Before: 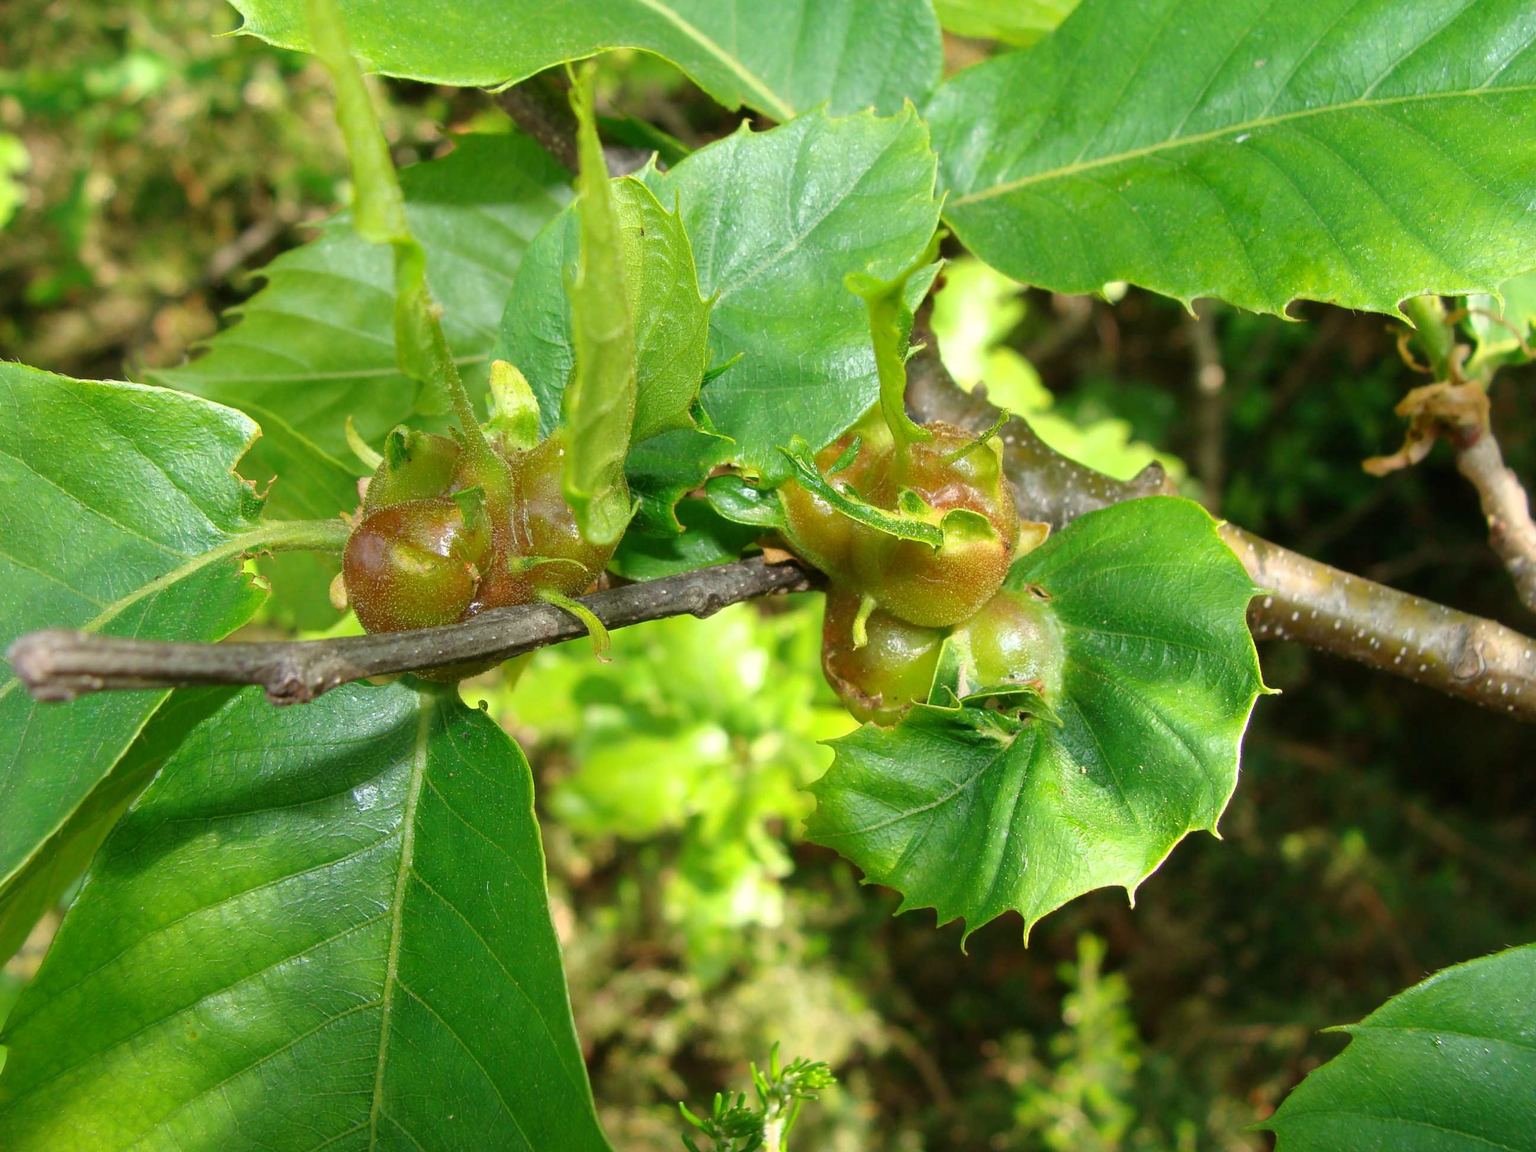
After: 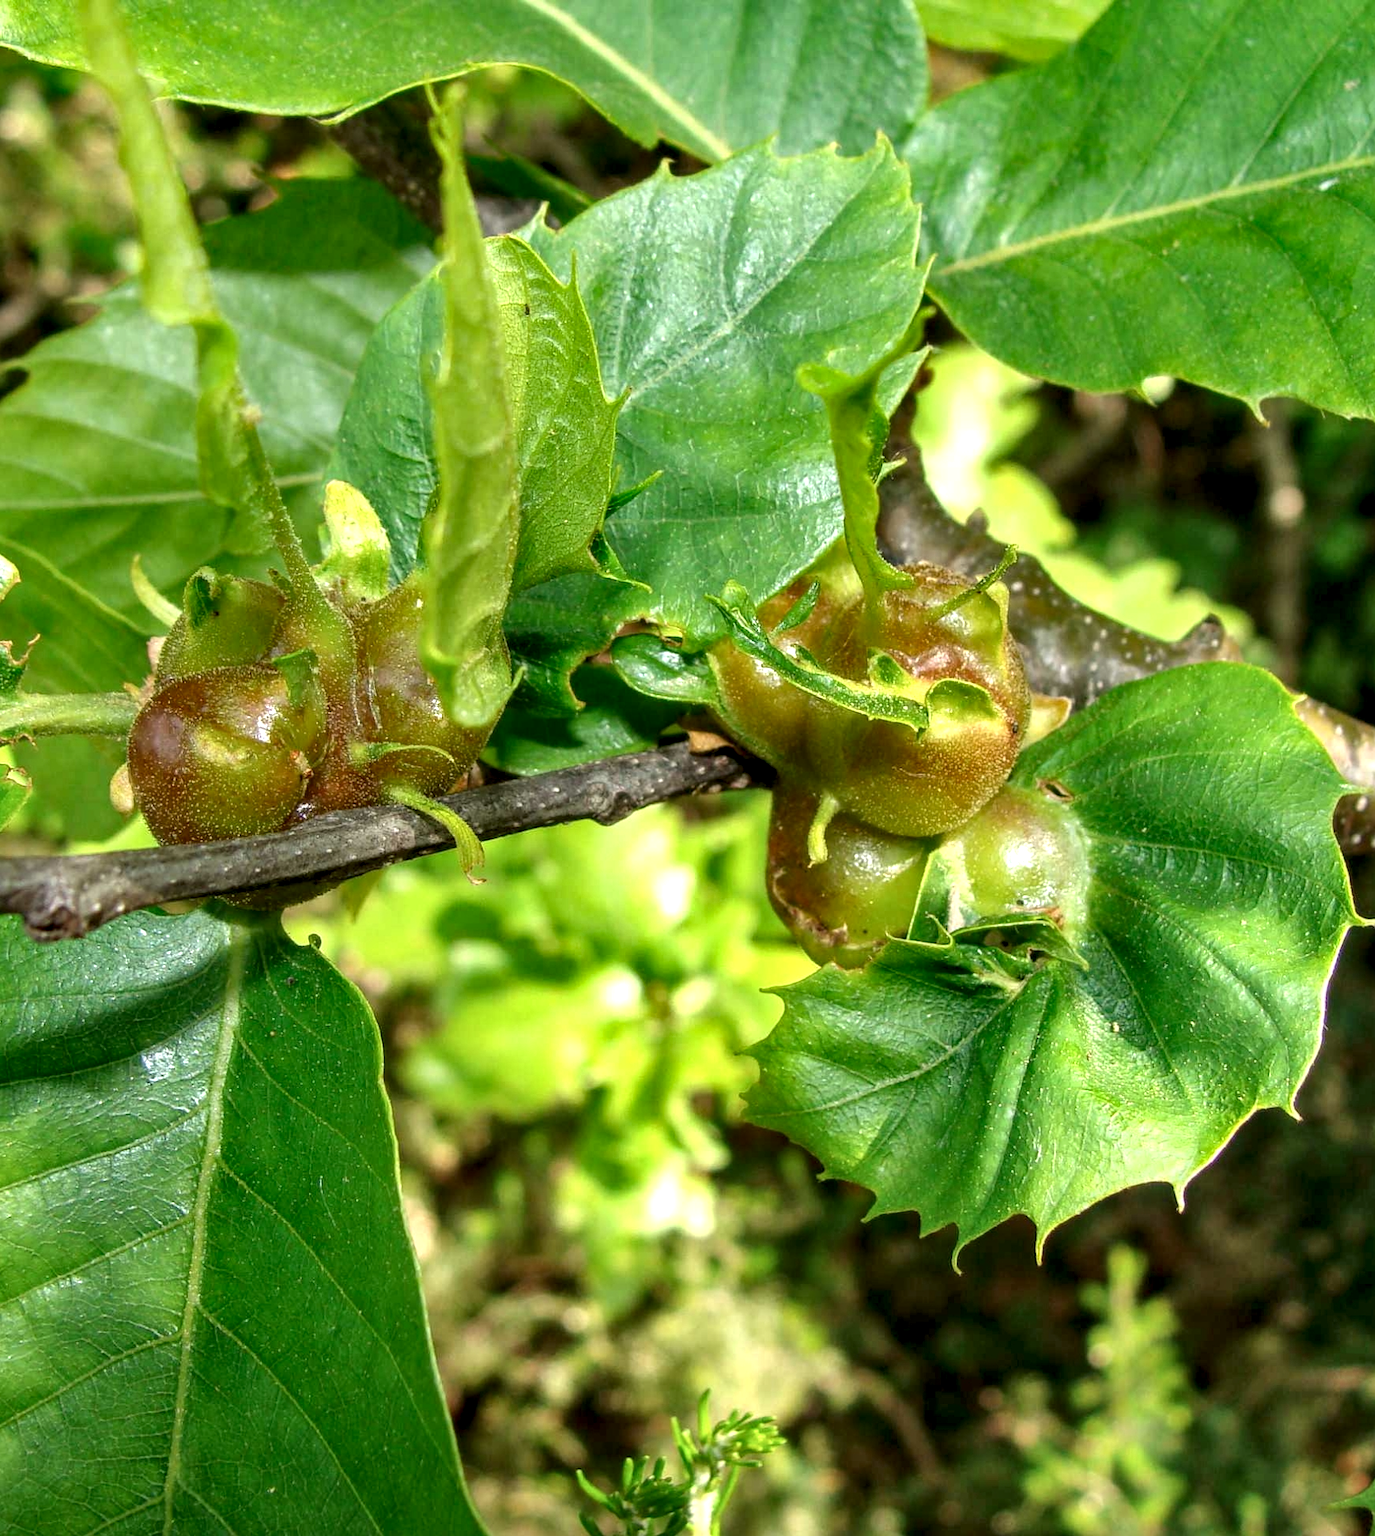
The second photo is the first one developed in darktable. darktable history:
local contrast: highlights 60%, shadows 59%, detail 160%
crop and rotate: left 16.1%, right 16.725%
shadows and highlights: low approximation 0.01, soften with gaussian
